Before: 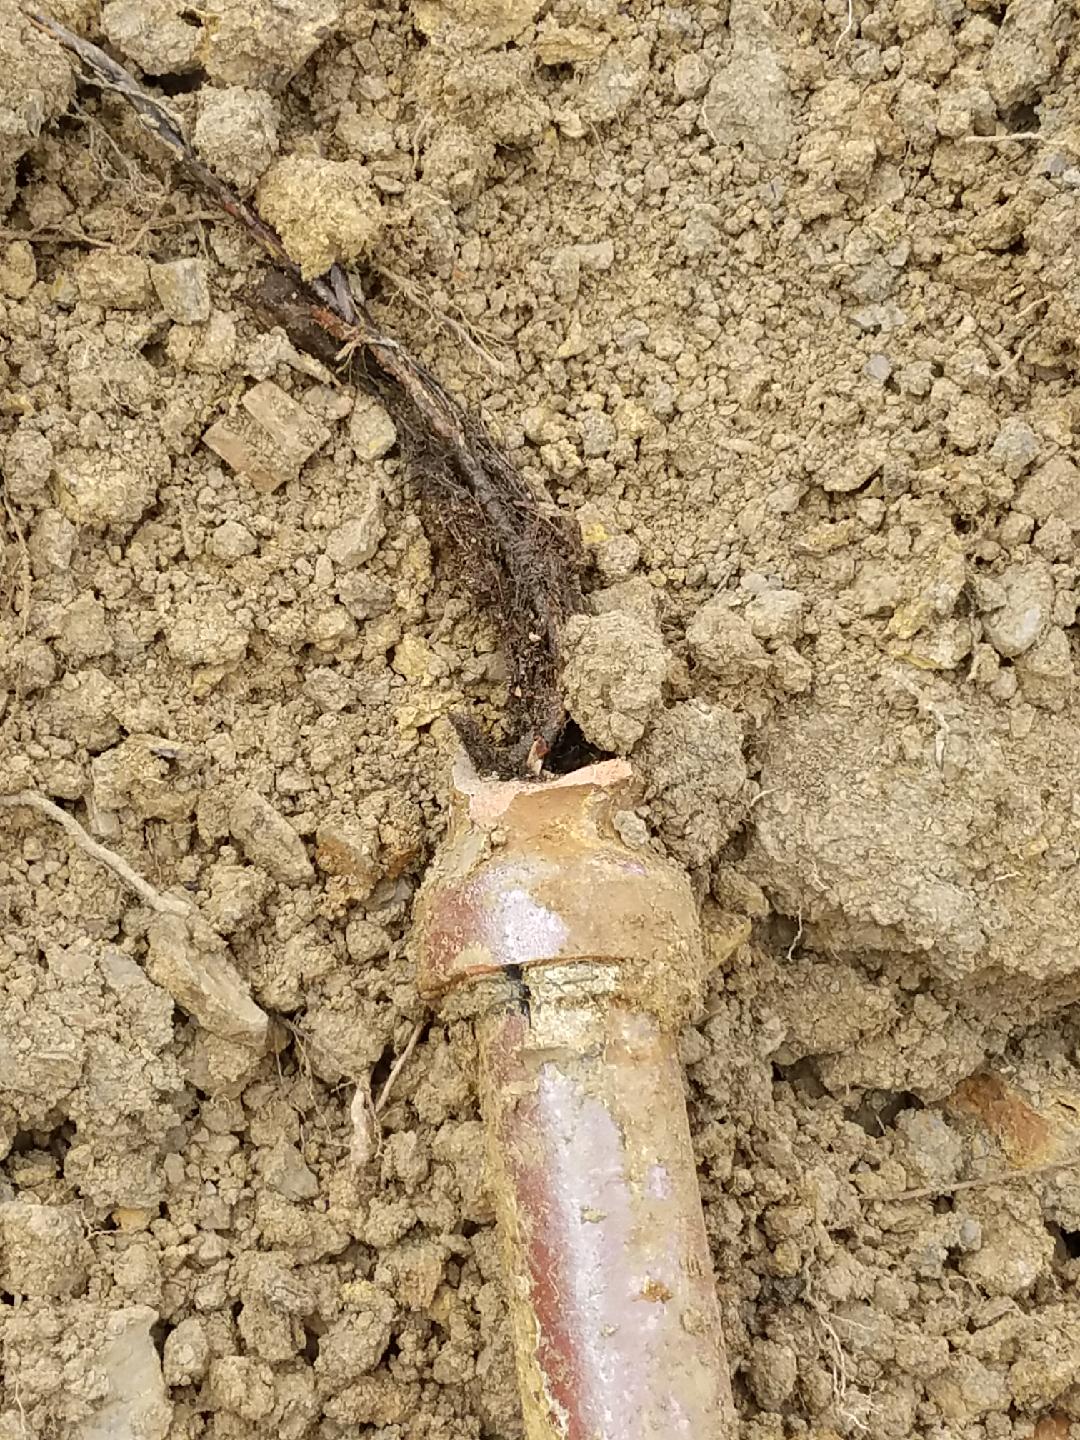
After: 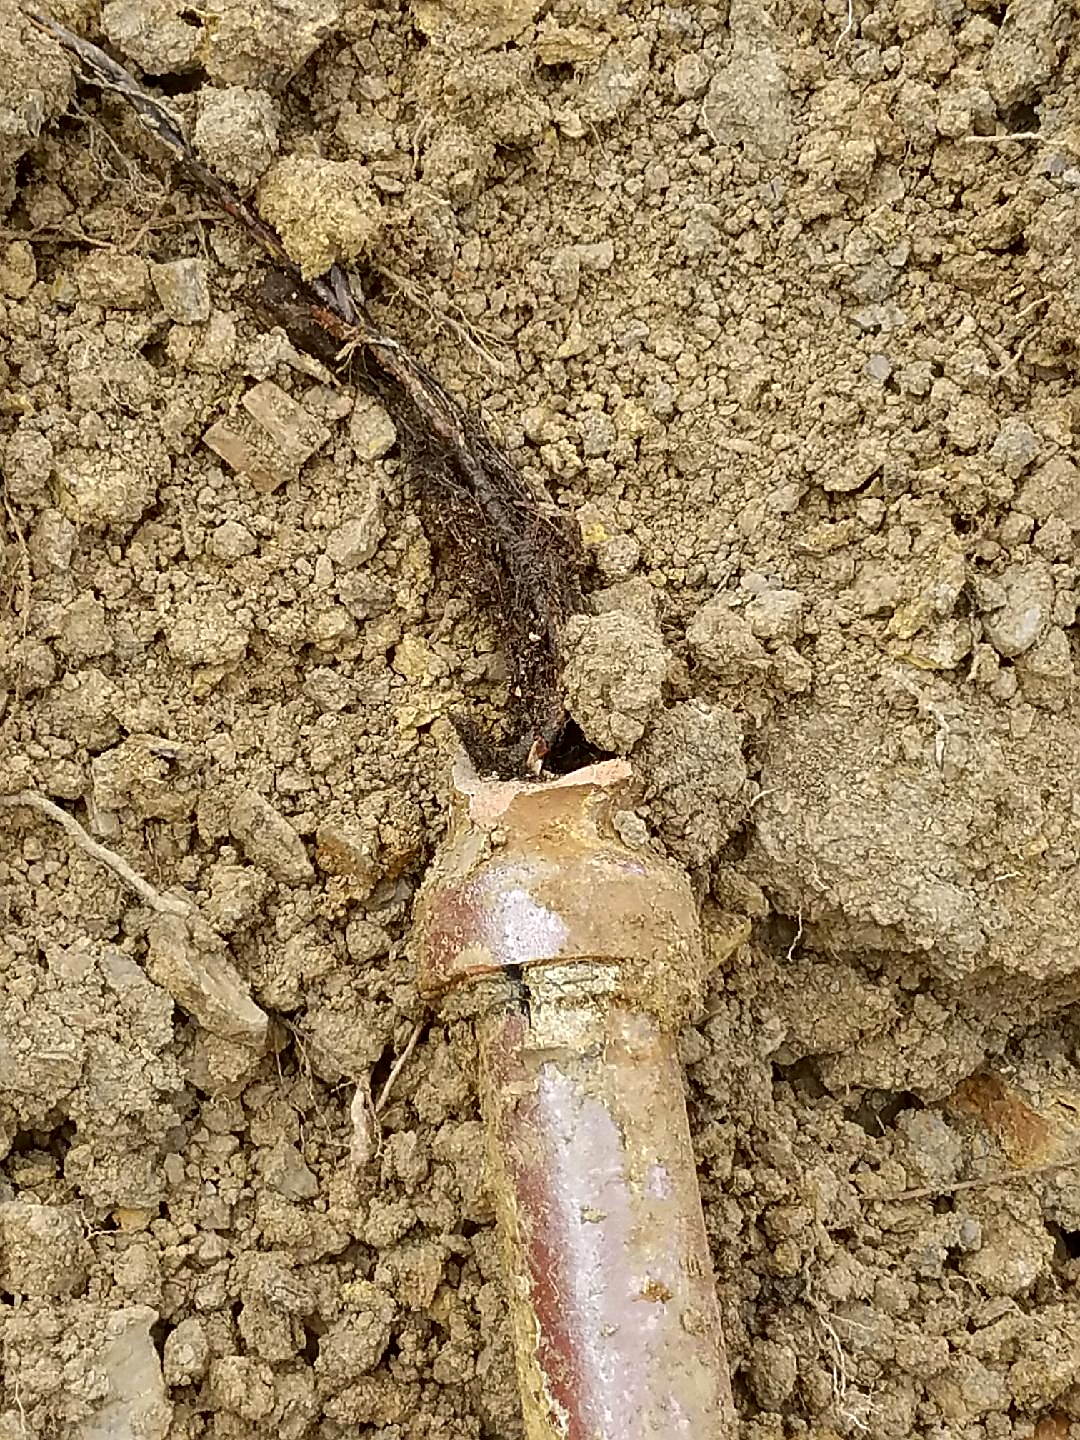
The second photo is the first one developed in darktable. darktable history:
contrast brightness saturation: contrast 0.069, brightness -0.127, saturation 0.056
sharpen: amount 0.496
